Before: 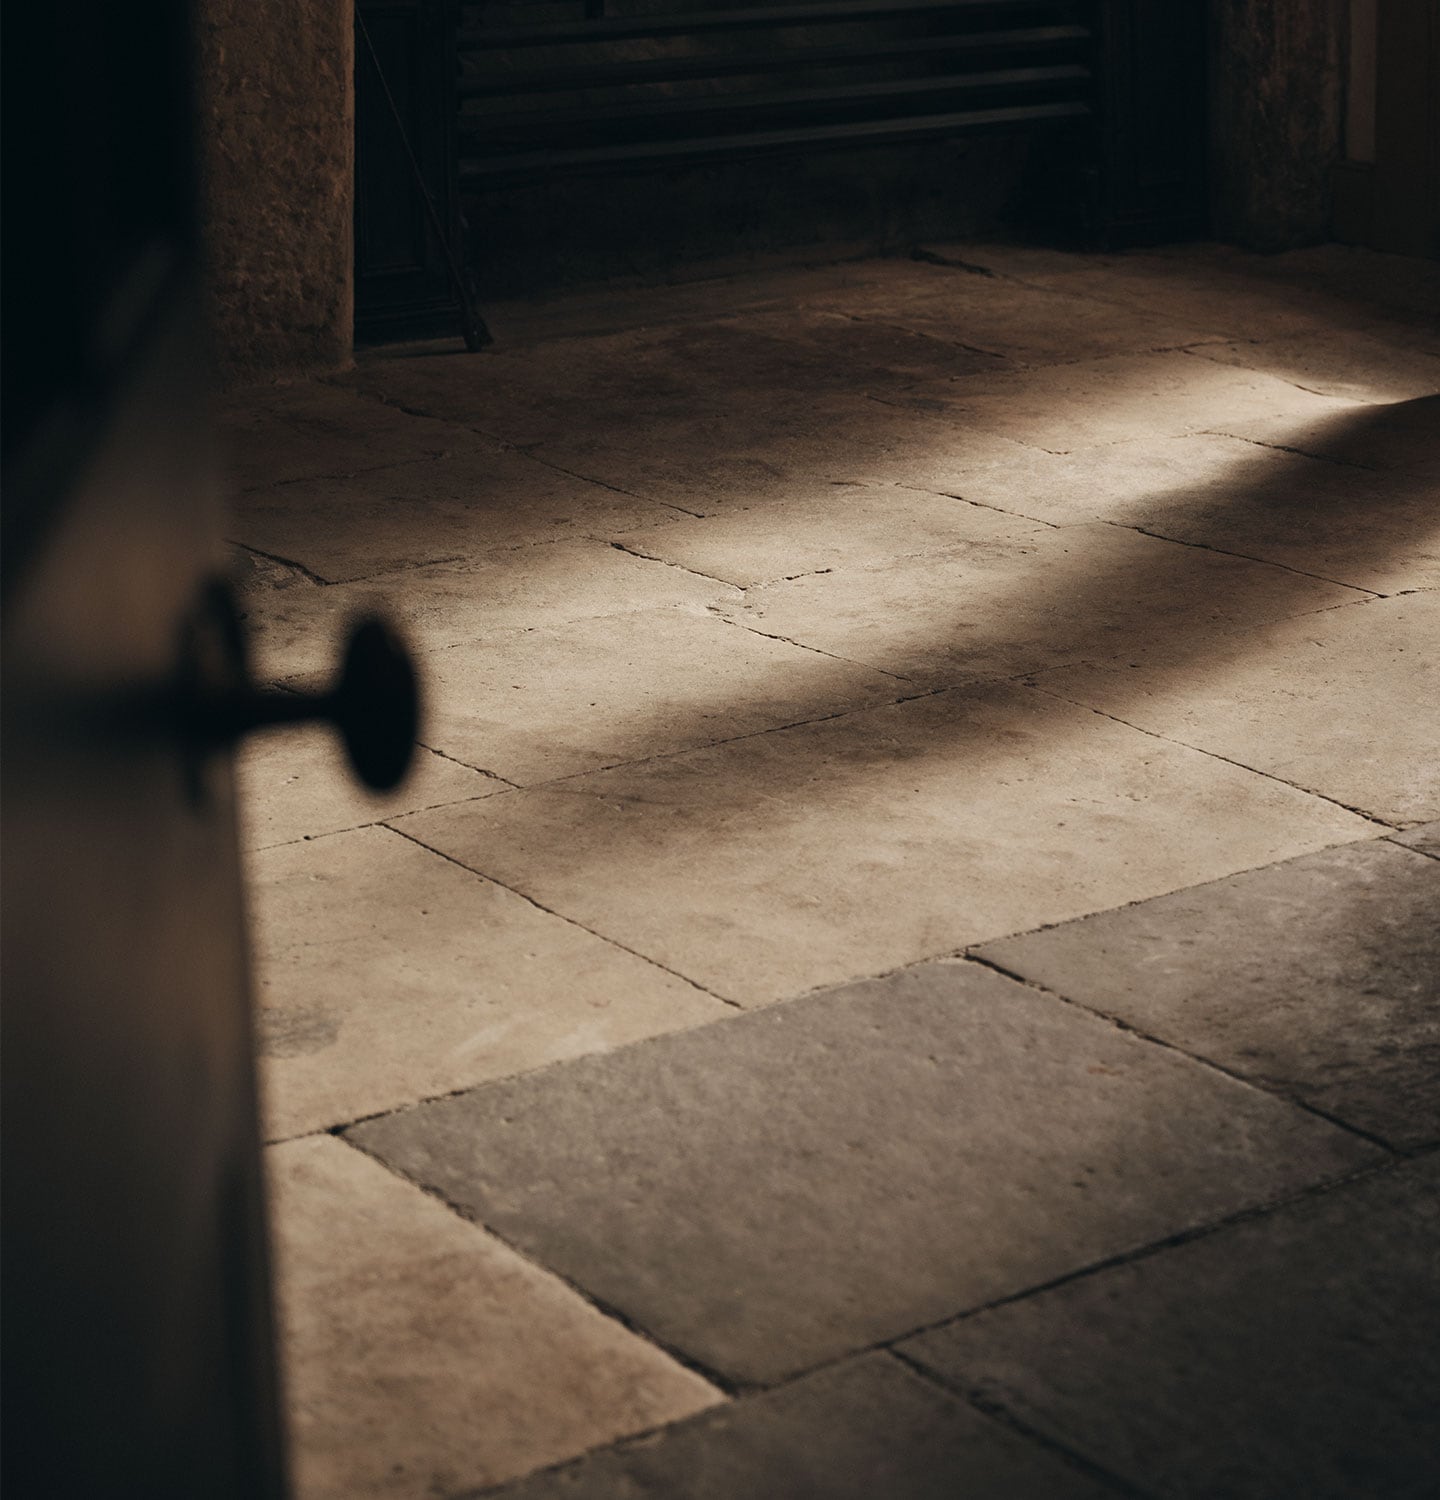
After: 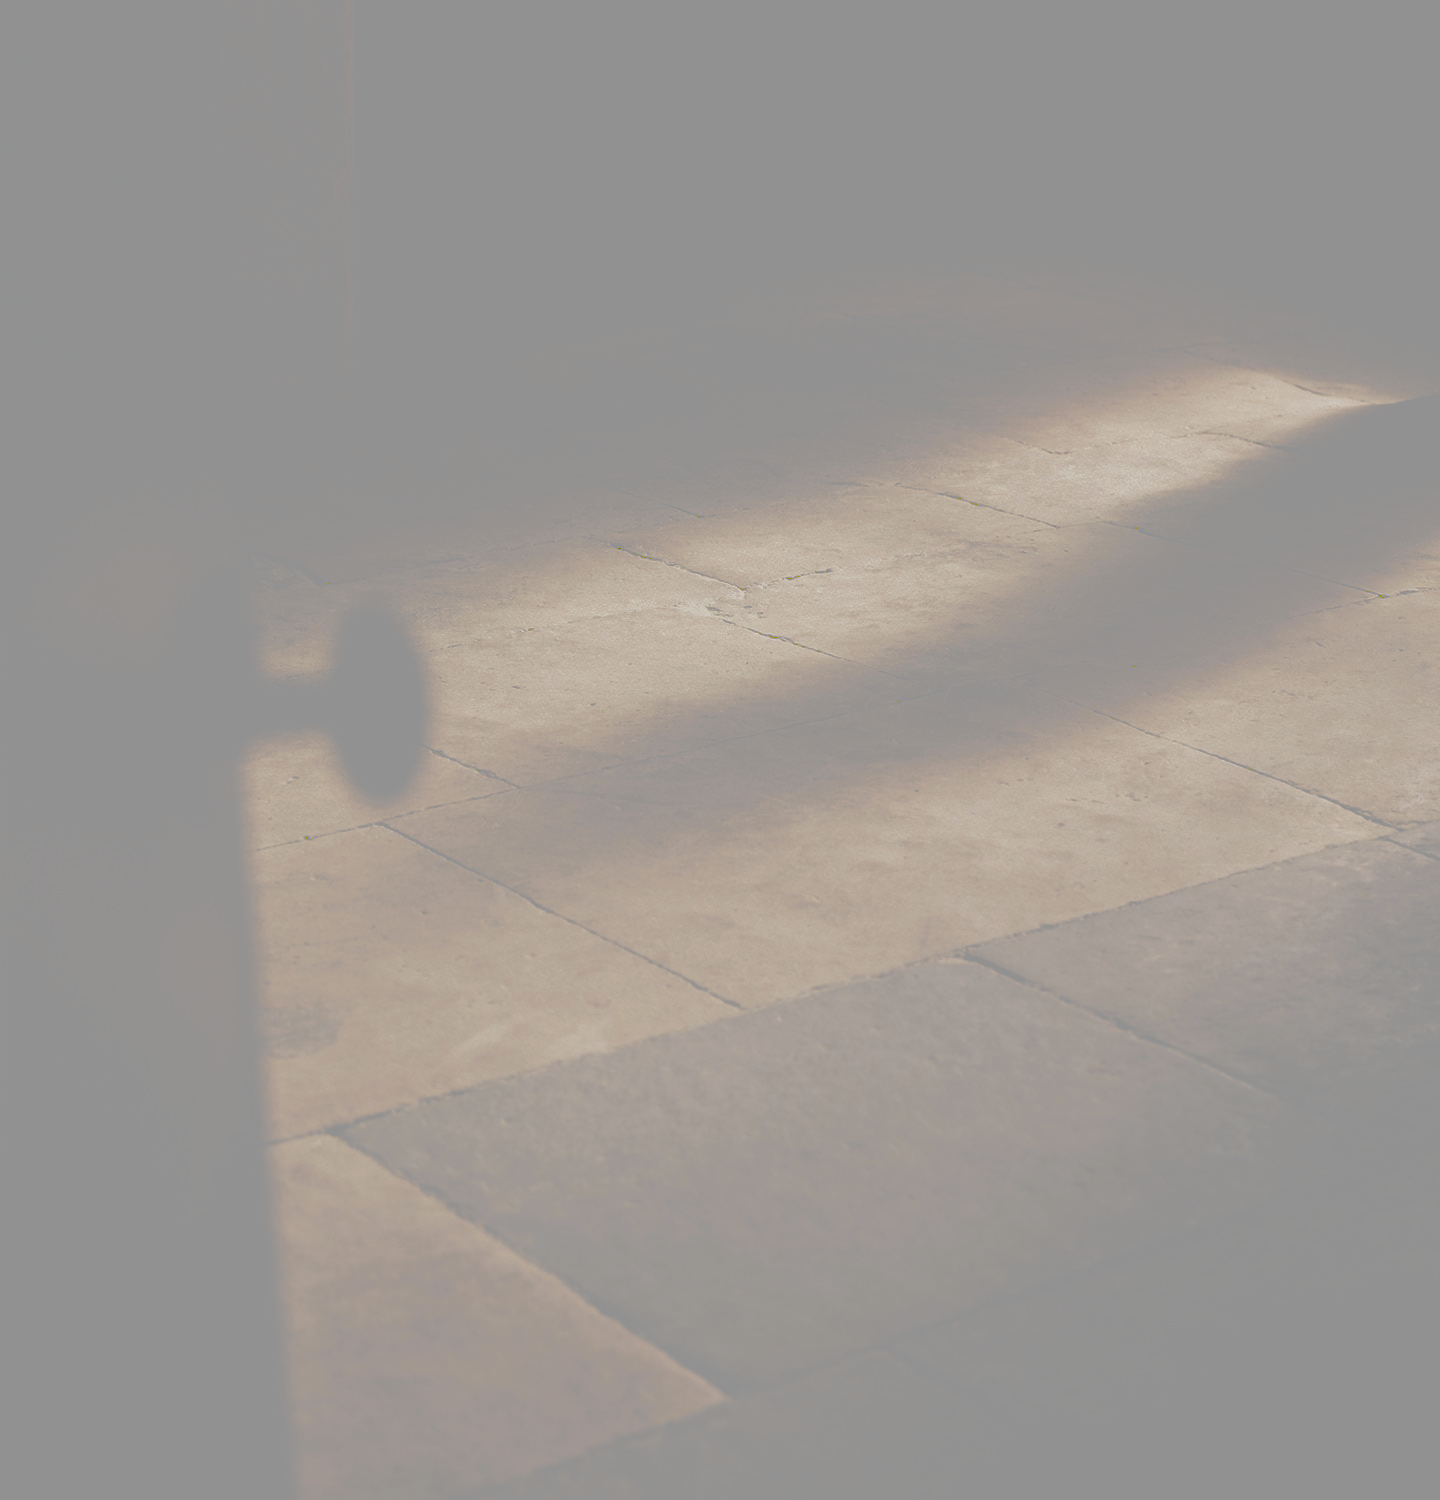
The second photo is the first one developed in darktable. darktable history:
color zones: curves: ch0 [(0.11, 0.396) (0.195, 0.36) (0.25, 0.5) (0.303, 0.412) (0.357, 0.544) (0.75, 0.5) (0.967, 0.328)]; ch1 [(0, 0.468) (0.112, 0.512) (0.202, 0.6) (0.25, 0.5) (0.307, 0.352) (0.357, 0.544) (0.75, 0.5) (0.963, 0.524)]
tone curve: curves: ch0 [(0, 0) (0.003, 0.6) (0.011, 0.6) (0.025, 0.601) (0.044, 0.601) (0.069, 0.601) (0.1, 0.601) (0.136, 0.602) (0.177, 0.605) (0.224, 0.609) (0.277, 0.615) (0.335, 0.625) (0.399, 0.633) (0.468, 0.654) (0.543, 0.676) (0.623, 0.71) (0.709, 0.753) (0.801, 0.802) (0.898, 0.85) (1, 1)], preserve colors none
contrast brightness saturation: saturation 0.1
